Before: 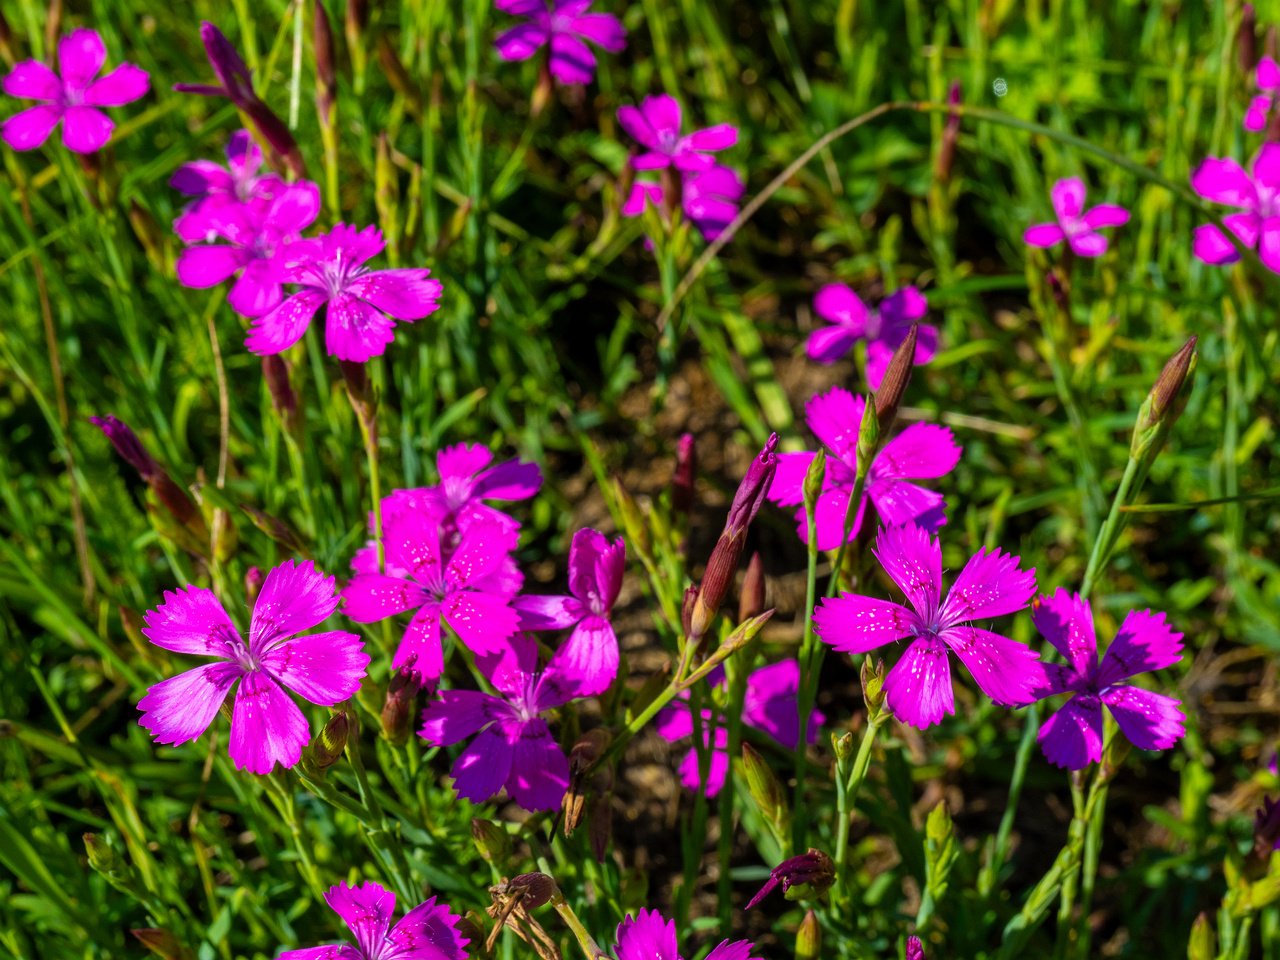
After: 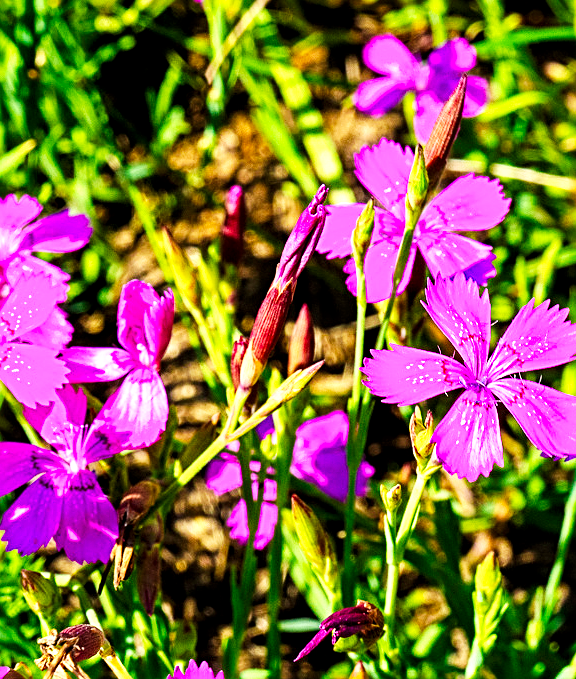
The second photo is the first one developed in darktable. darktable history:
crop: left 35.236%, top 25.86%, right 19.754%, bottom 3.37%
local contrast: highlights 102%, shadows 103%, detail 119%, midtone range 0.2
base curve: curves: ch0 [(0, 0) (0.007, 0.004) (0.027, 0.03) (0.046, 0.07) (0.207, 0.54) (0.442, 0.872) (0.673, 0.972) (1, 1)], preserve colors none
contrast brightness saturation: contrast 0.099, brightness 0.032, saturation 0.085
exposure: exposure 0.606 EV, compensate highlight preservation false
sharpen: radius 2.748
